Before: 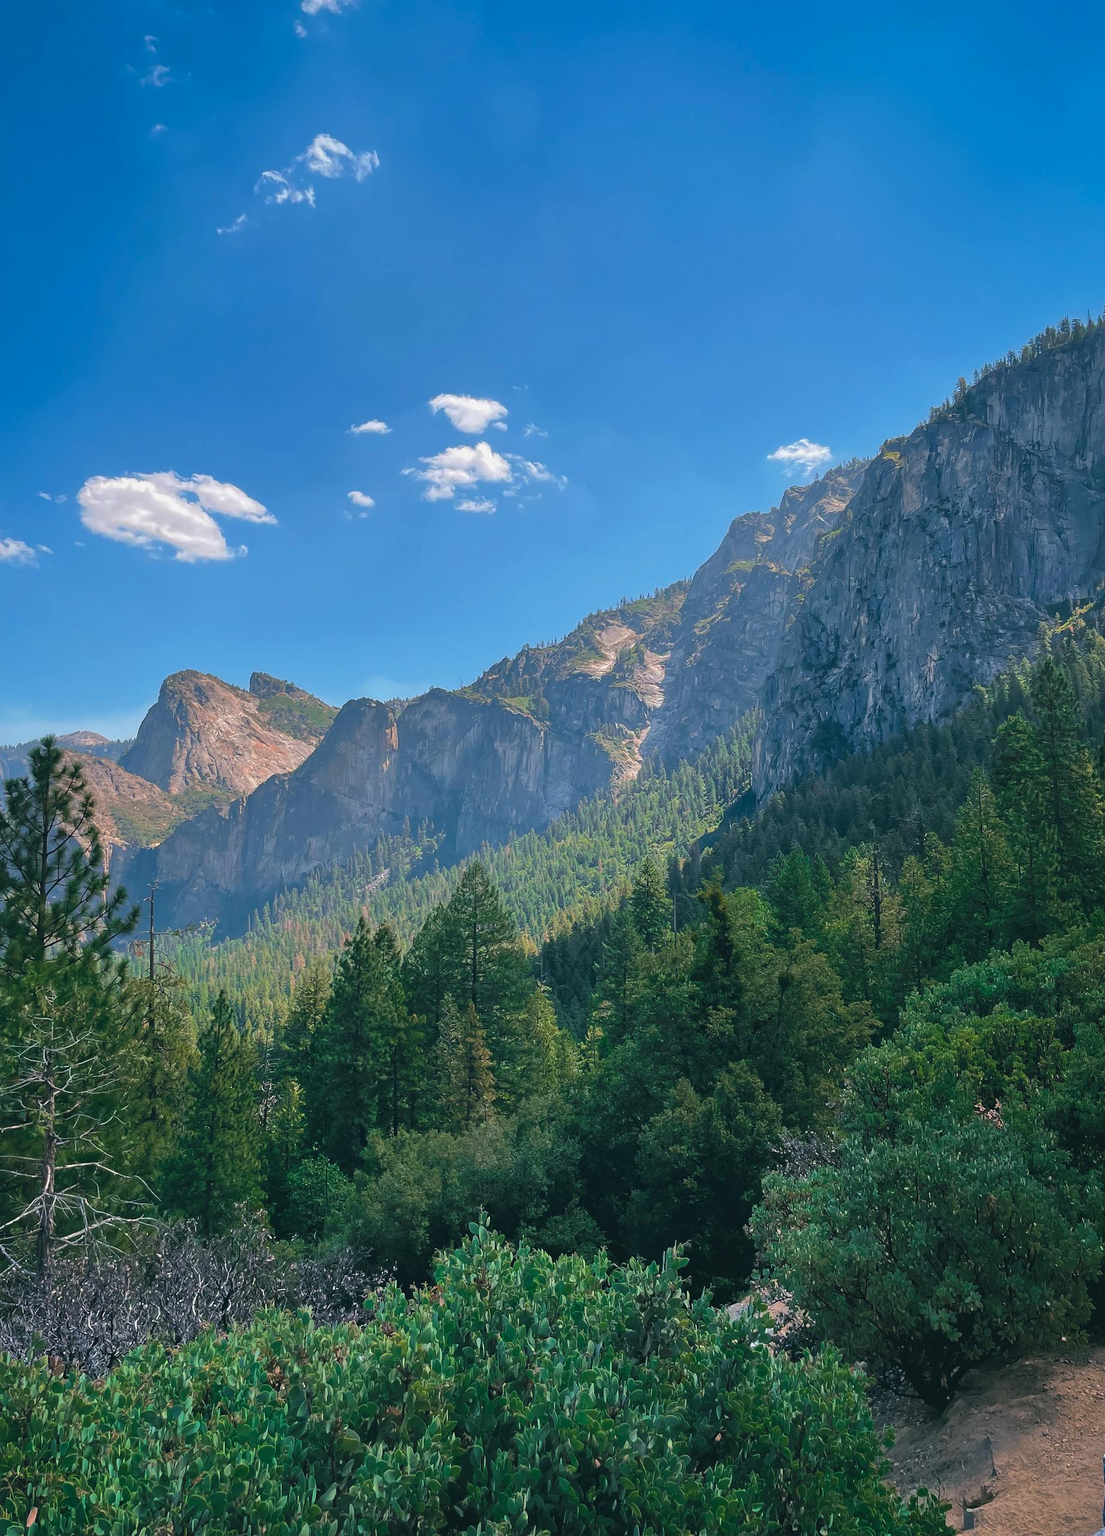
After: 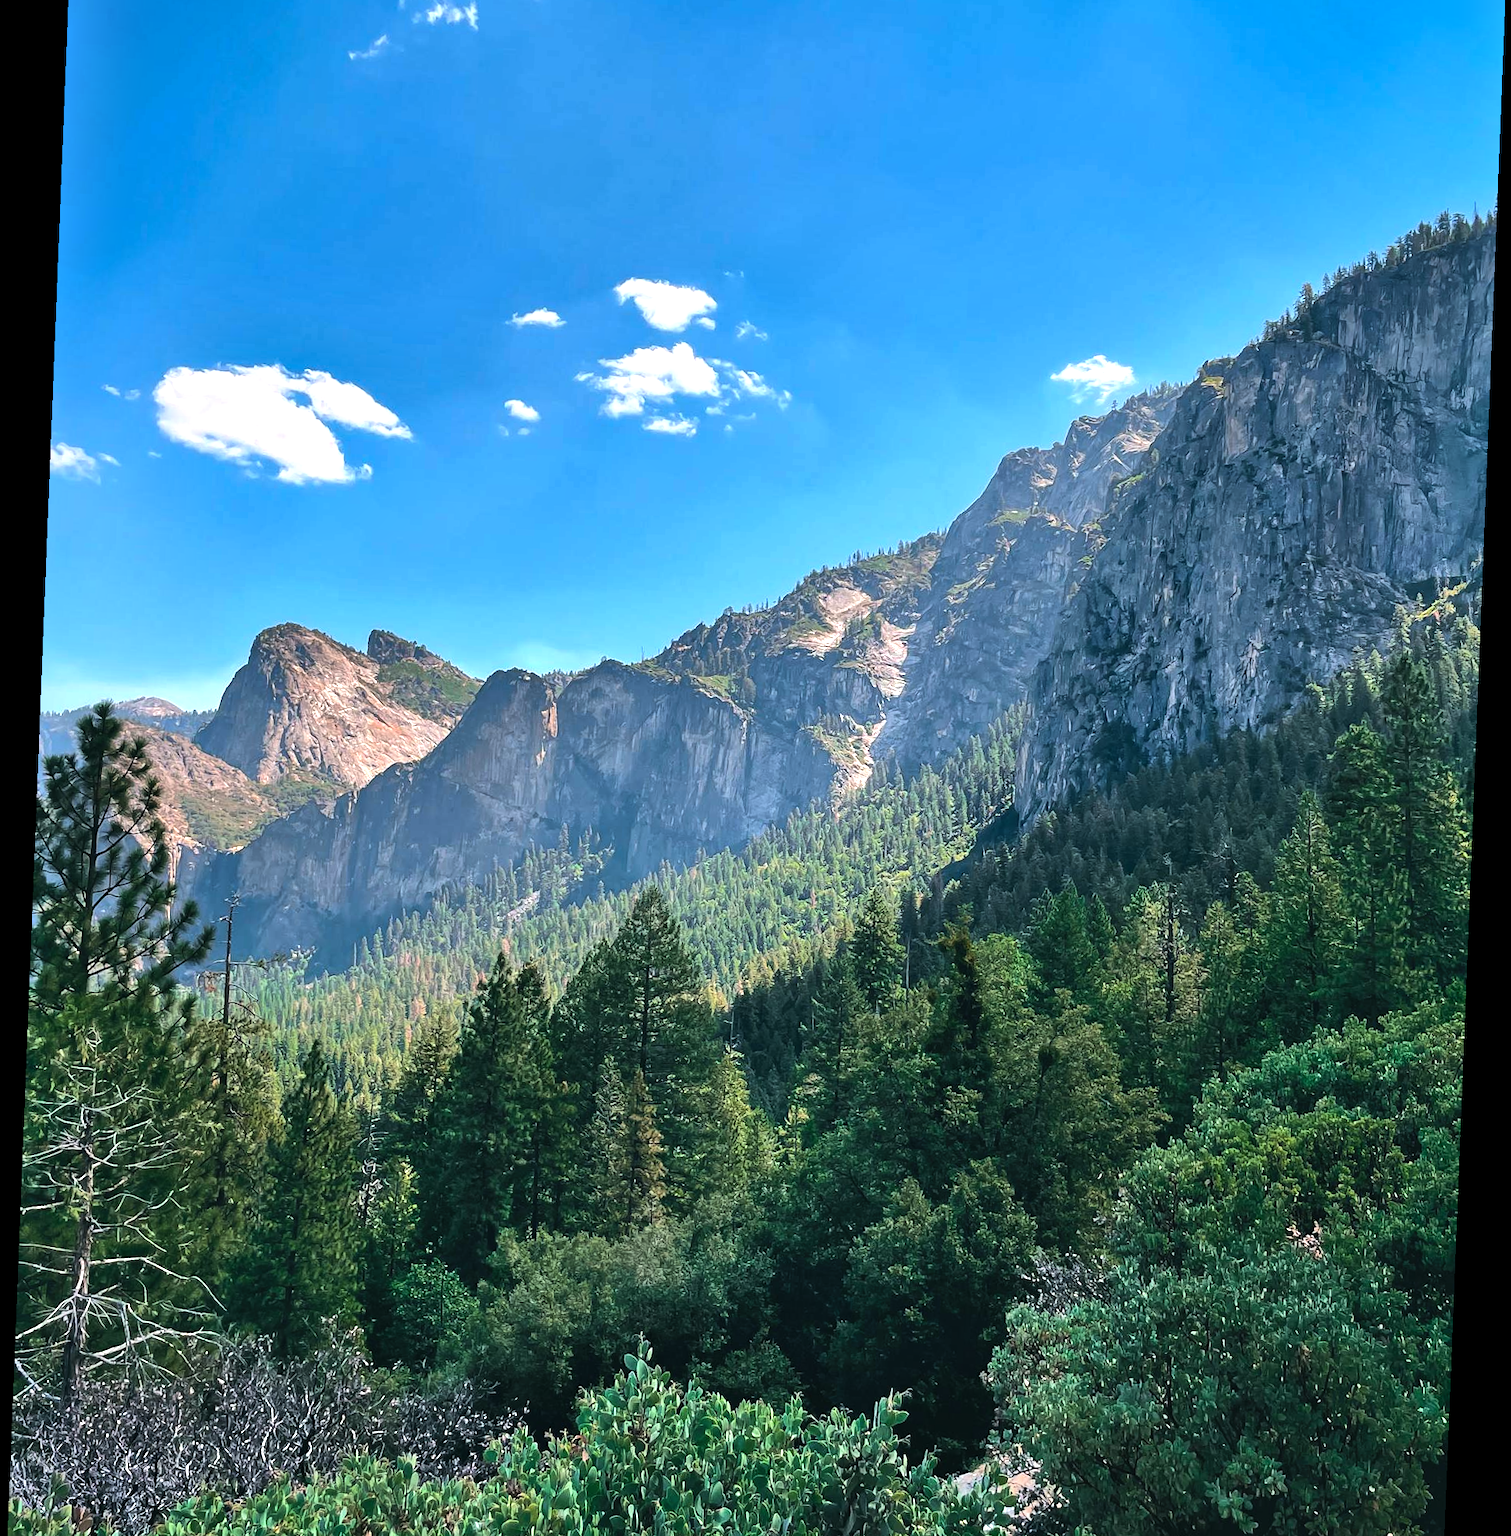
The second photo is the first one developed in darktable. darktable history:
rotate and perspective: rotation 2.27°, automatic cropping off
white balance: emerald 1
tone equalizer: -8 EV -1.08 EV, -7 EV -1.01 EV, -6 EV -0.867 EV, -5 EV -0.578 EV, -3 EV 0.578 EV, -2 EV 0.867 EV, -1 EV 1.01 EV, +0 EV 1.08 EV, edges refinement/feathering 500, mask exposure compensation -1.57 EV, preserve details no
shadows and highlights: soften with gaussian
crop and rotate: top 12.5%, bottom 12.5%
